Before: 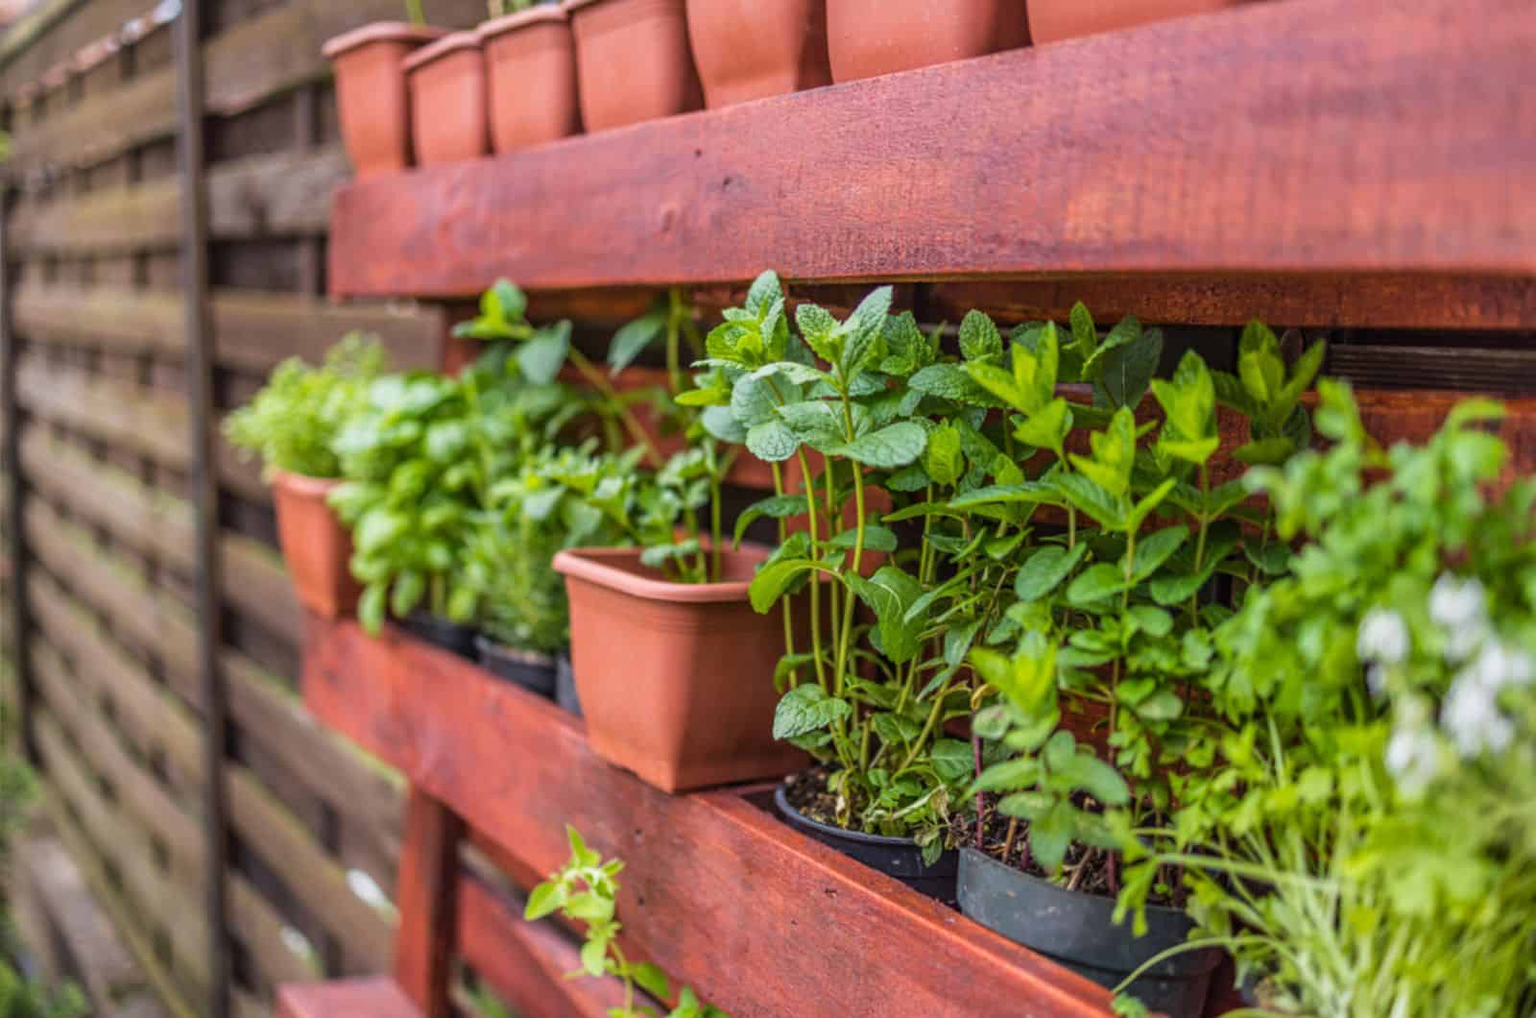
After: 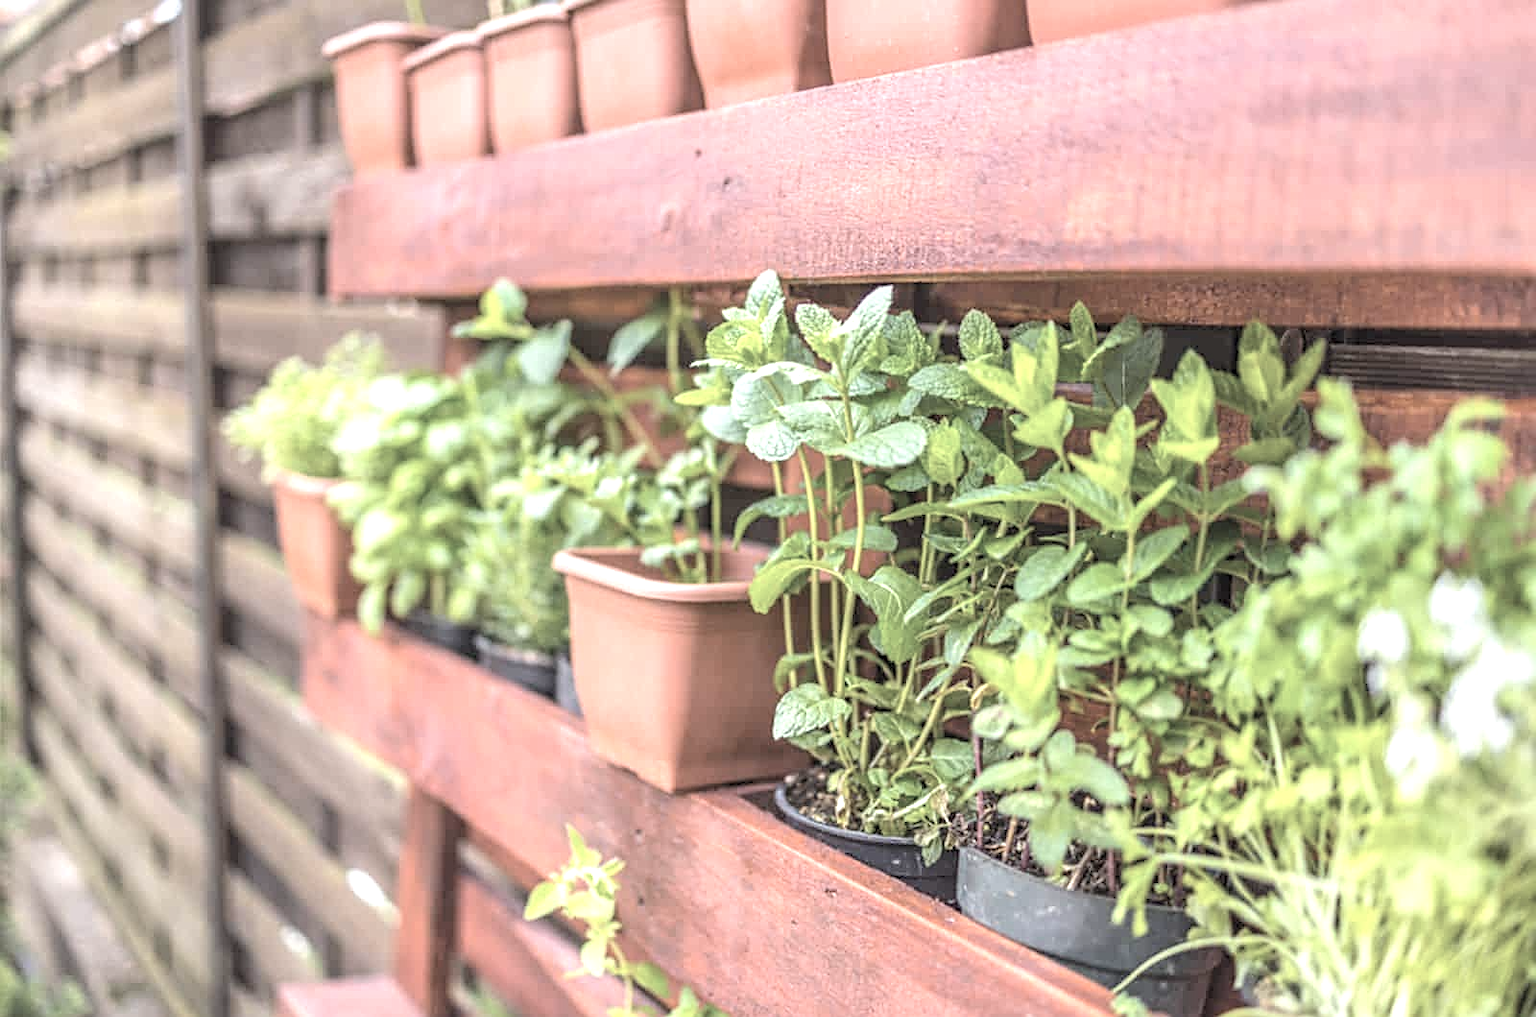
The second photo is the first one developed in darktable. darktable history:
exposure: black level correction 0, exposure 1.1 EV, compensate highlight preservation false
sharpen: on, module defaults
contrast brightness saturation: brightness 0.18, saturation -0.5
